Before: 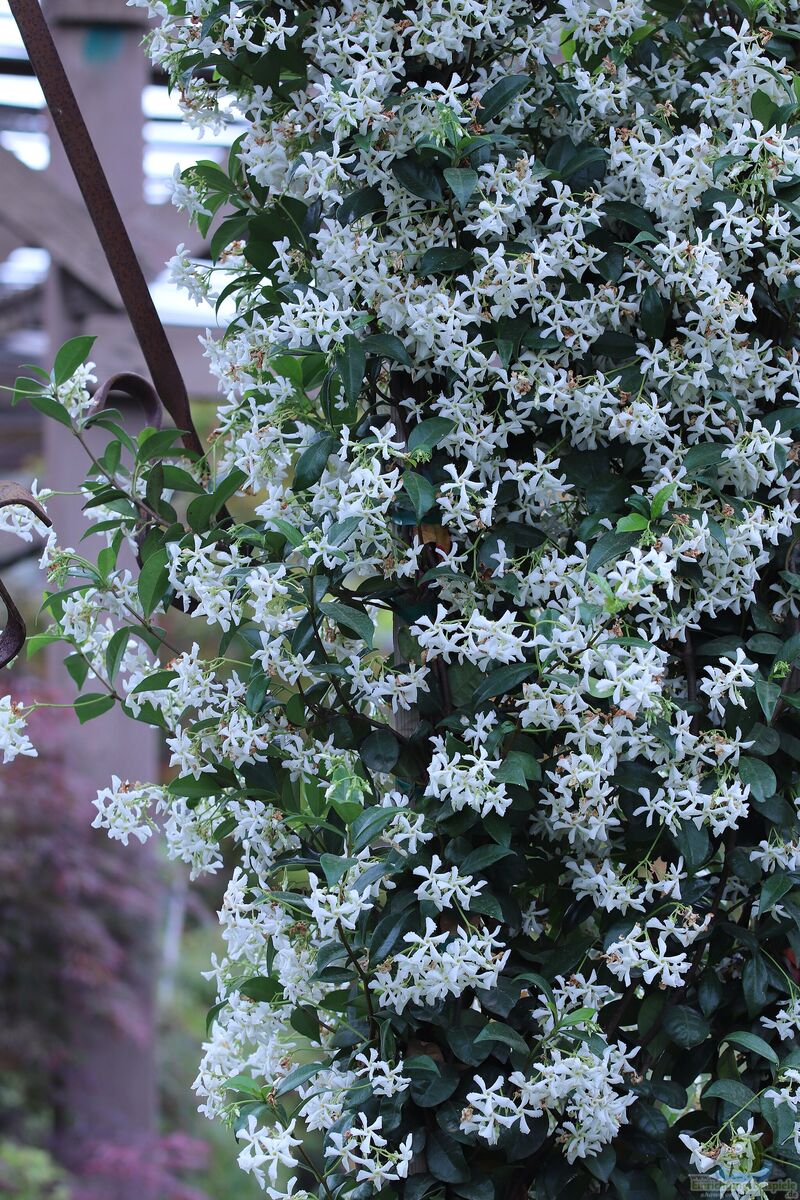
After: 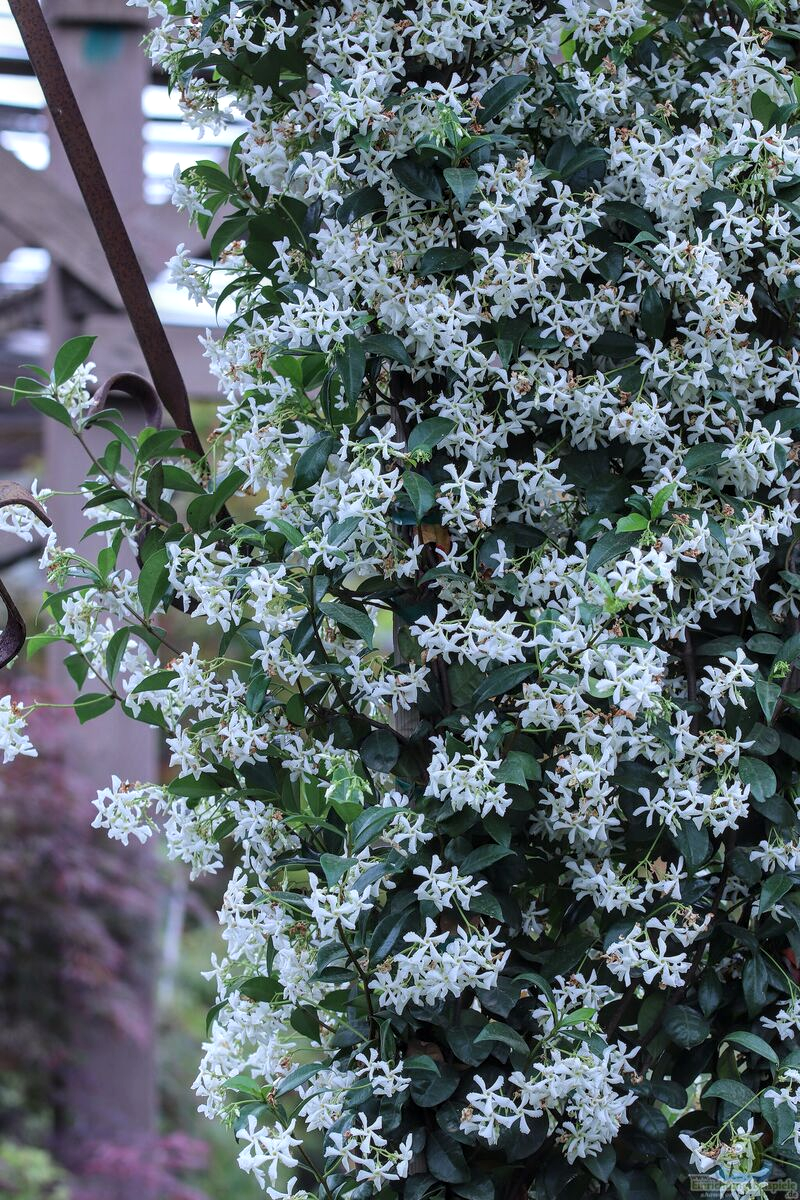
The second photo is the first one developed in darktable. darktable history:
local contrast: on, module defaults
exposure: exposure 0.022 EV, compensate exposure bias true, compensate highlight preservation false
